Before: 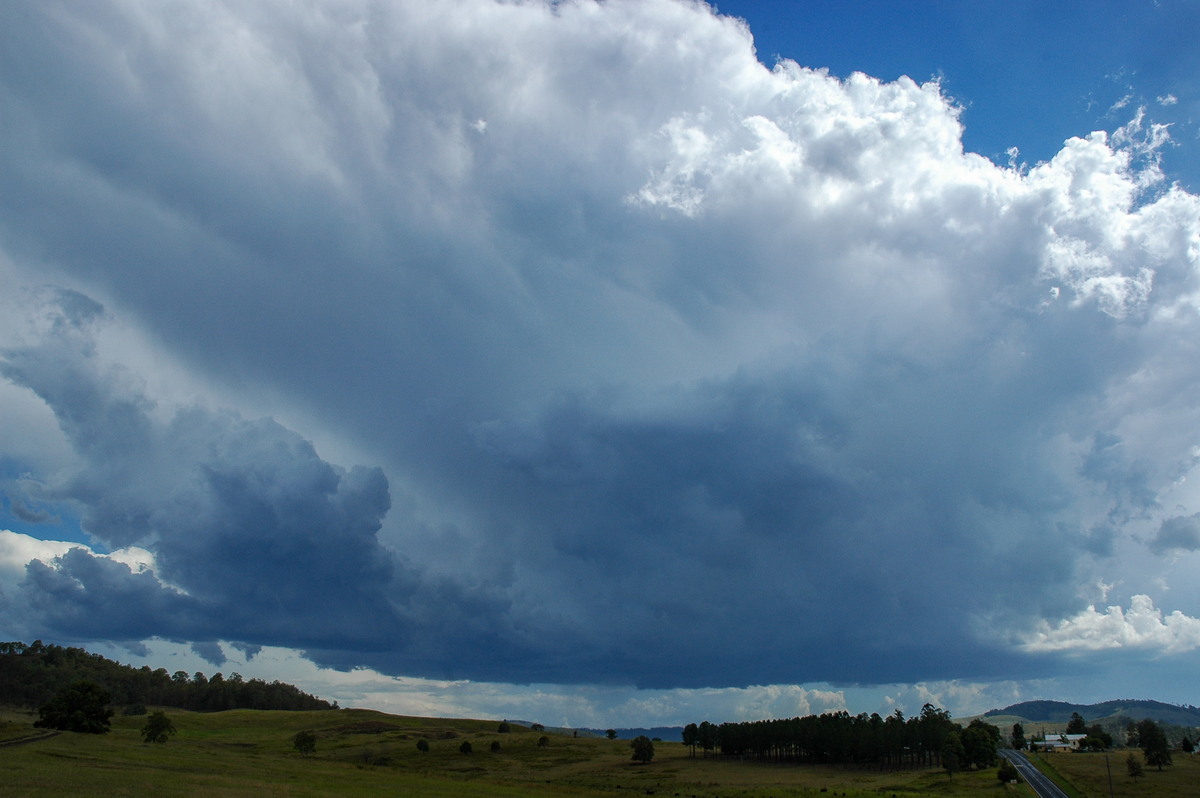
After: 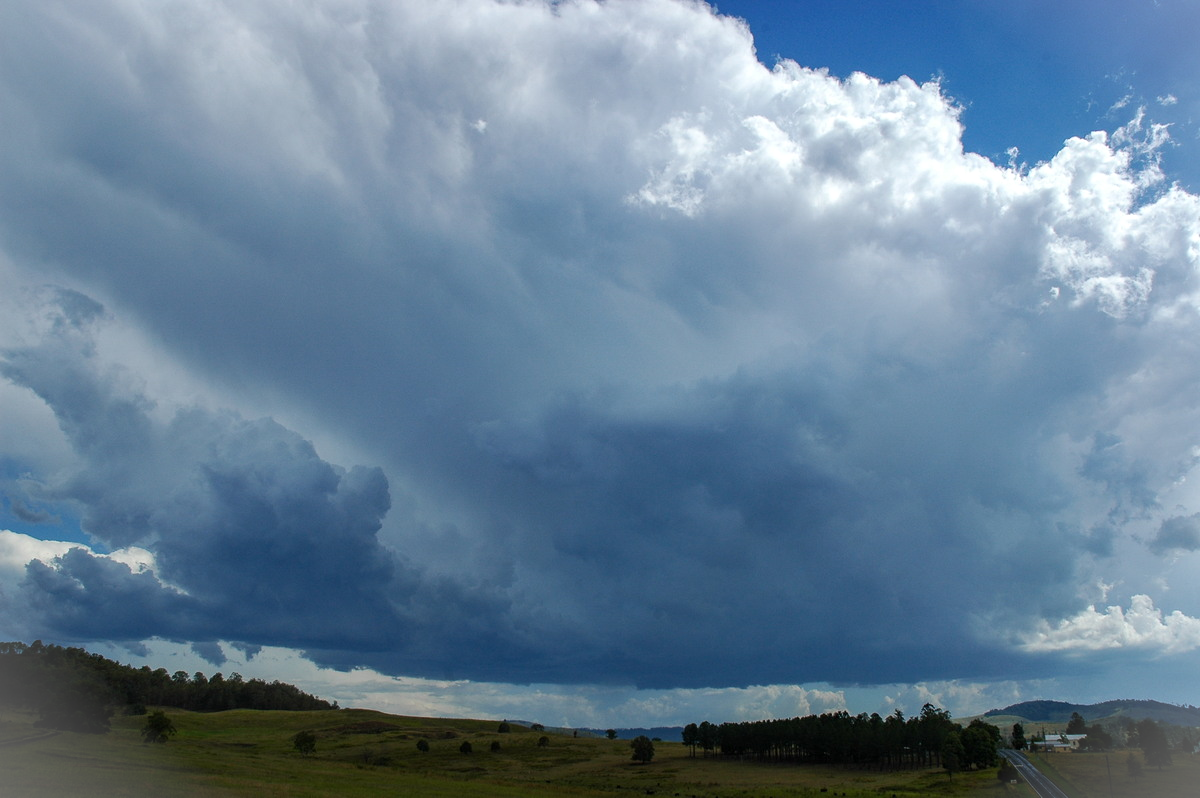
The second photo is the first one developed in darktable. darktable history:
shadows and highlights: shadows -9.68, white point adjustment 1.6, highlights 10.12, highlights color adjustment 49.64%
vignetting: fall-off start 99.24%, fall-off radius 71.76%, brightness 0.304, saturation 0.003, width/height ratio 1.171
